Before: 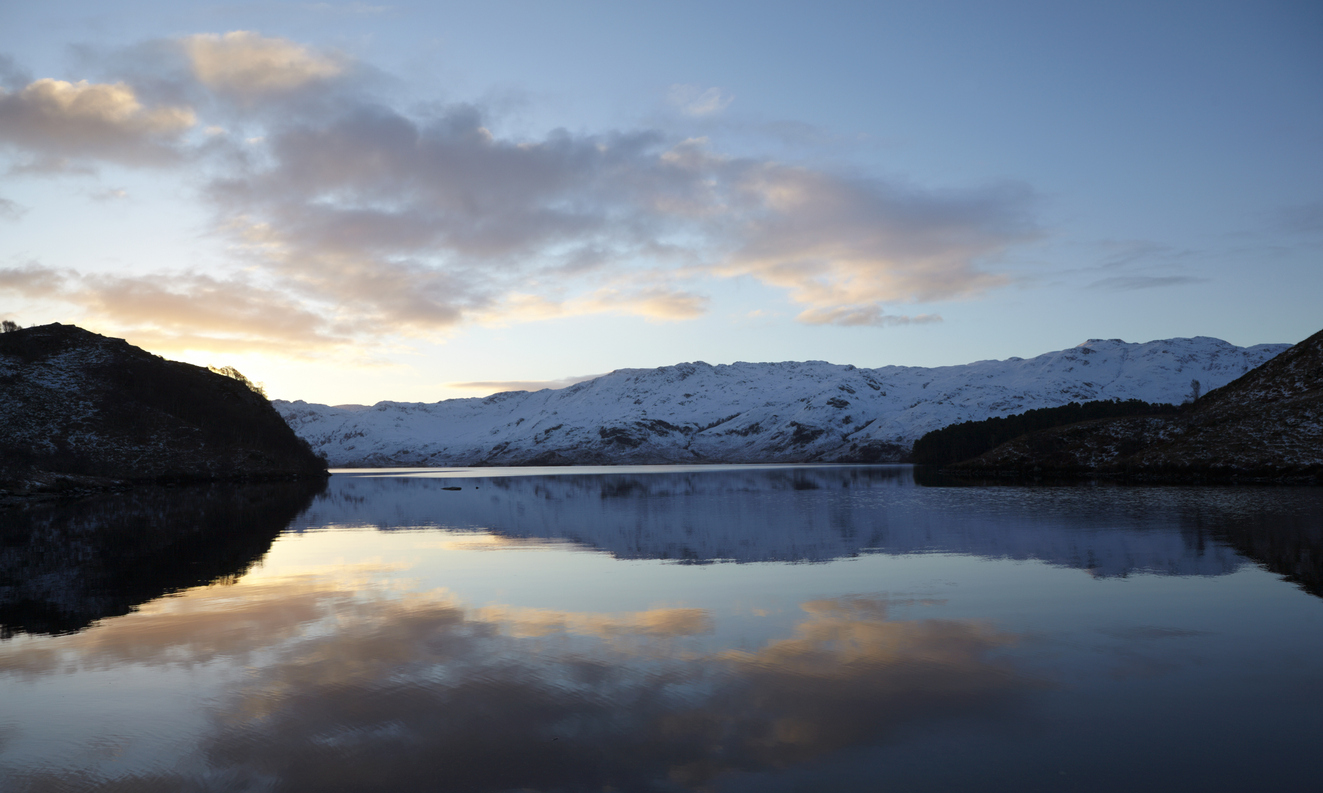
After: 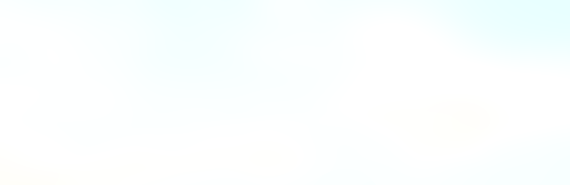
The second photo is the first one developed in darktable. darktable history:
rotate and perspective: rotation -3°, crop left 0.031, crop right 0.968, crop top 0.07, crop bottom 0.93
base curve: curves: ch0 [(0, 0) (0.028, 0.03) (0.121, 0.232) (0.46, 0.748) (0.859, 0.968) (1, 1)], preserve colors none
bloom: size 40%
lowpass: radius 16, unbound 0
shadows and highlights: shadows 0, highlights 40
exposure: exposure 0.6 EV, compensate highlight preservation false
crop: left 28.64%, top 16.832%, right 26.637%, bottom 58.055%
local contrast: on, module defaults
